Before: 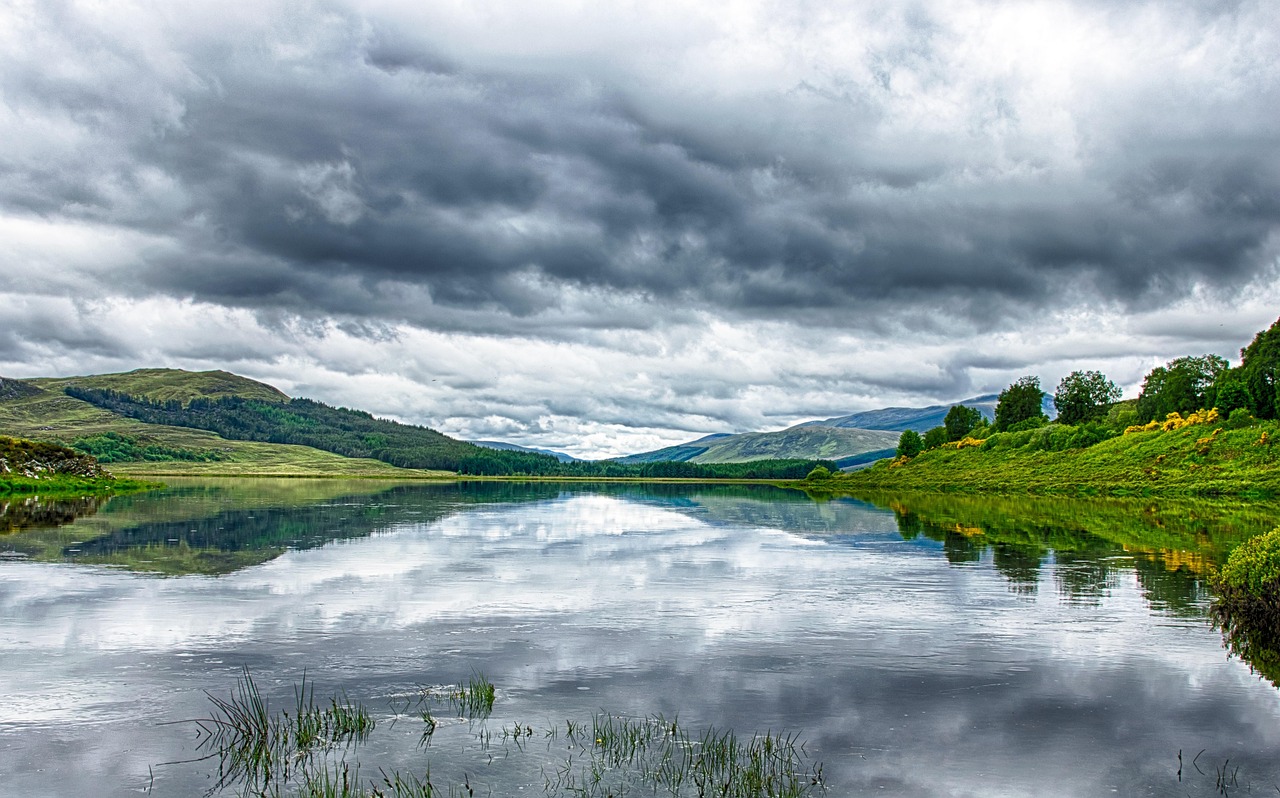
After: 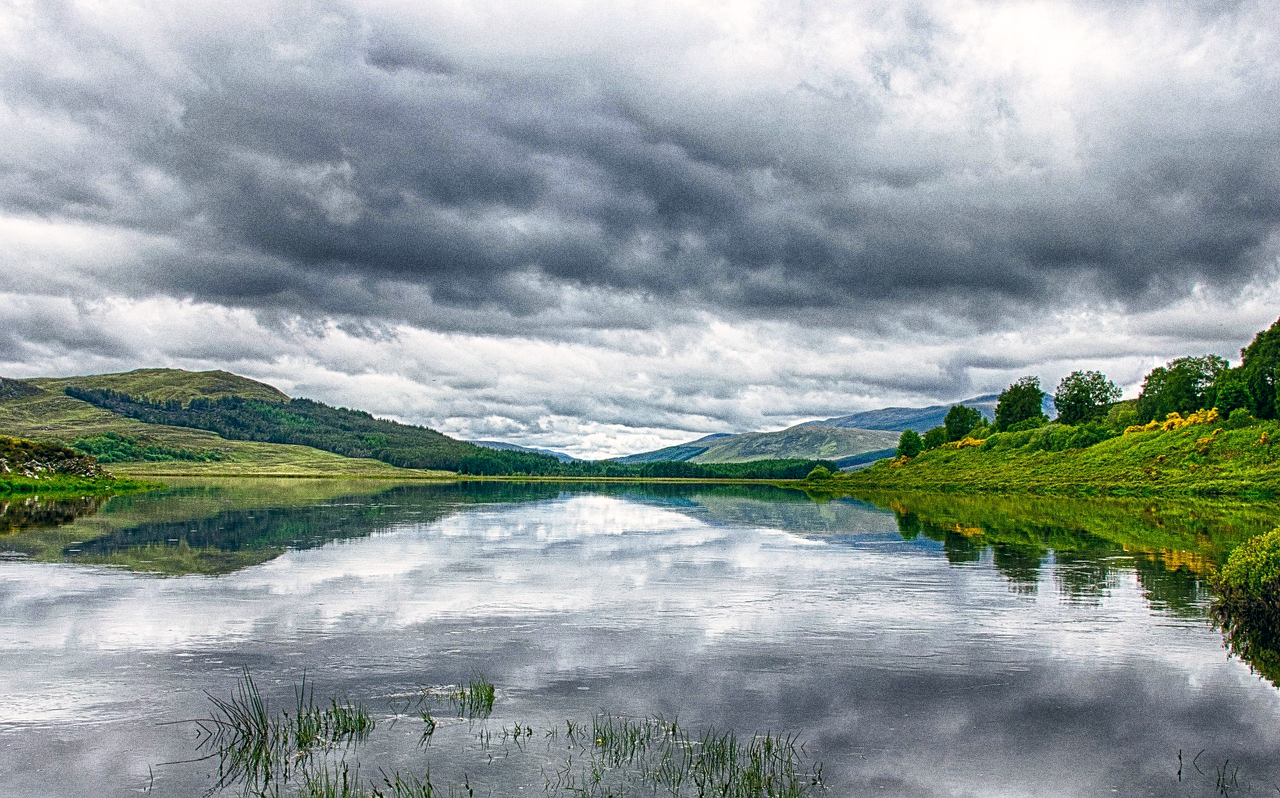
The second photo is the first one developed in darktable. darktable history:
color balance: lift [1, 0.998, 1.001, 1.002], gamma [1, 1.02, 1, 0.98], gain [1, 1.02, 1.003, 0.98]
grain: coarseness 0.09 ISO, strength 40%
